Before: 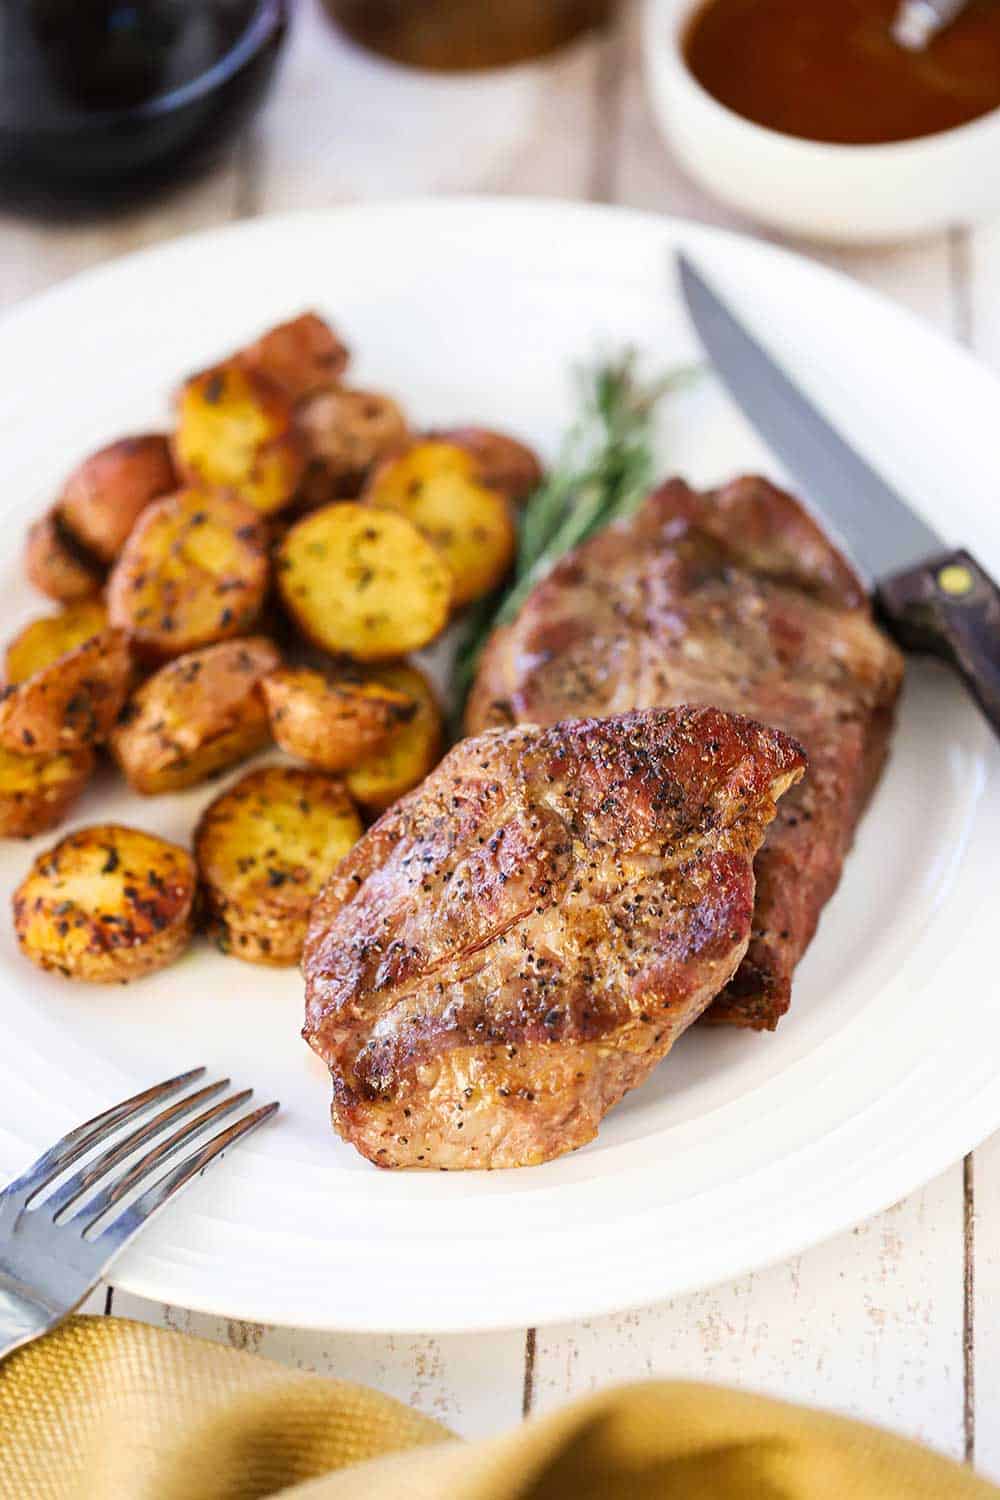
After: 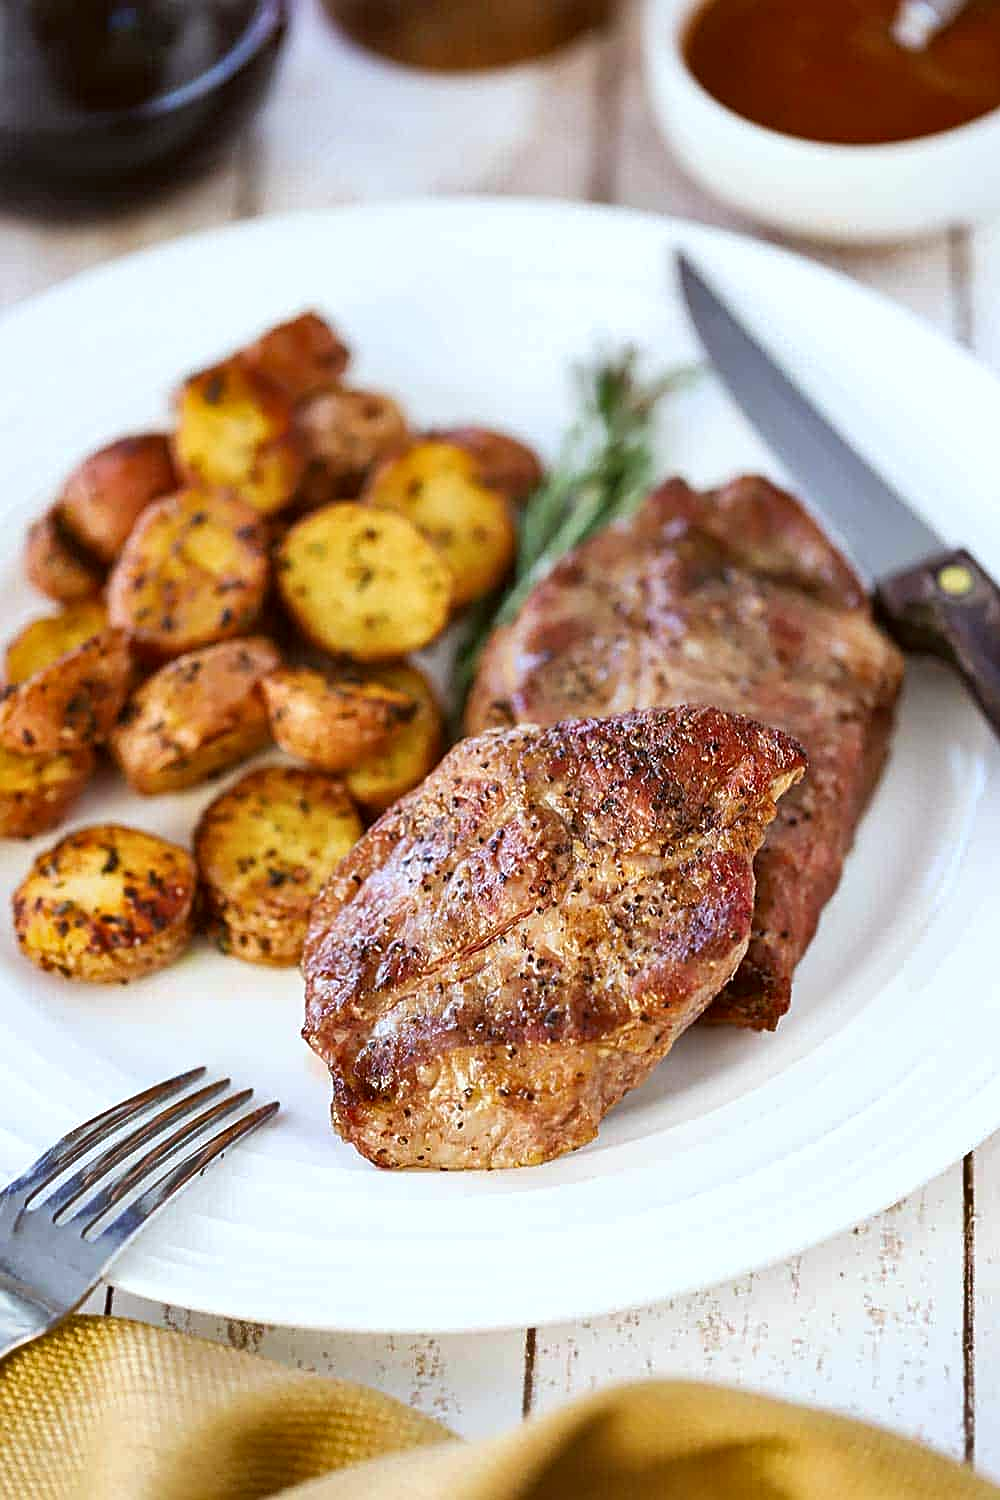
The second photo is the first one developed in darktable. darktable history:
exposure: compensate exposure bias true, compensate highlight preservation false
sharpen: on, module defaults
shadows and highlights: white point adjustment 1.01, soften with gaussian
color correction: highlights a* -3.33, highlights b* -6.73, shadows a* 3.13, shadows b* 5.66
